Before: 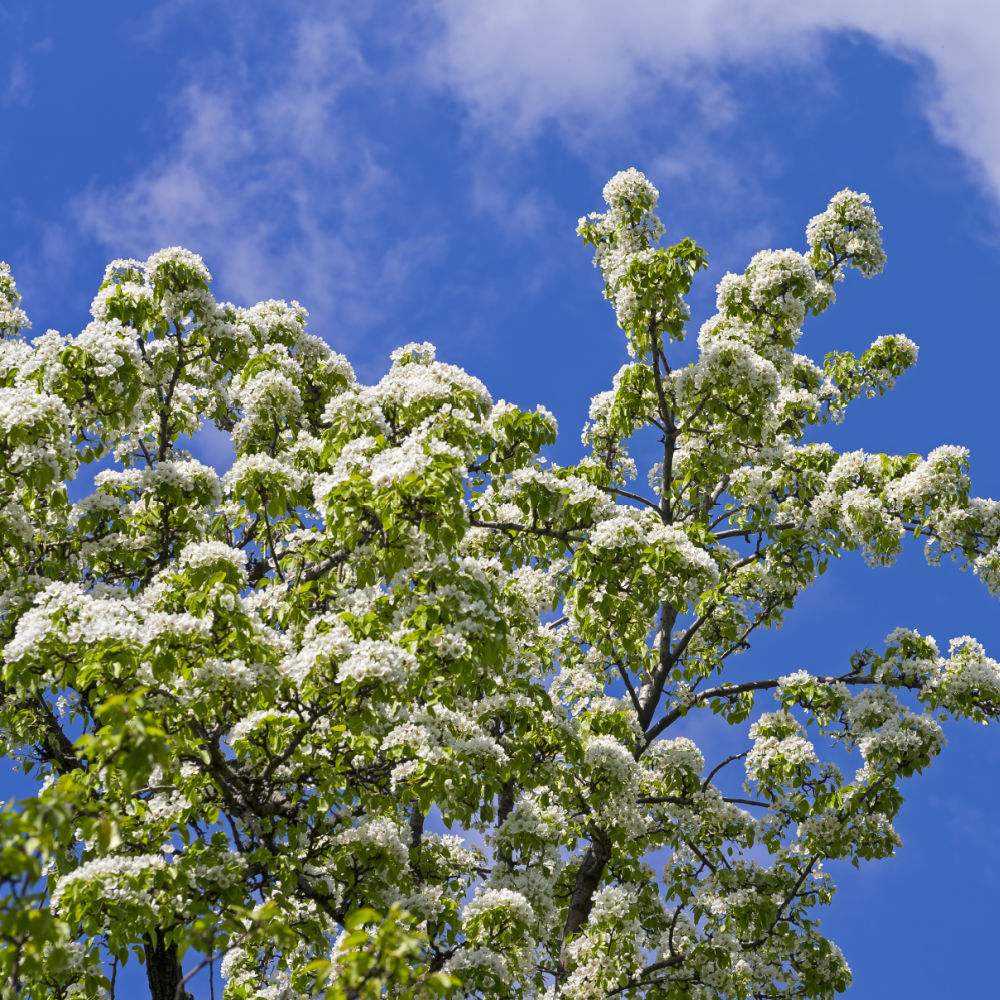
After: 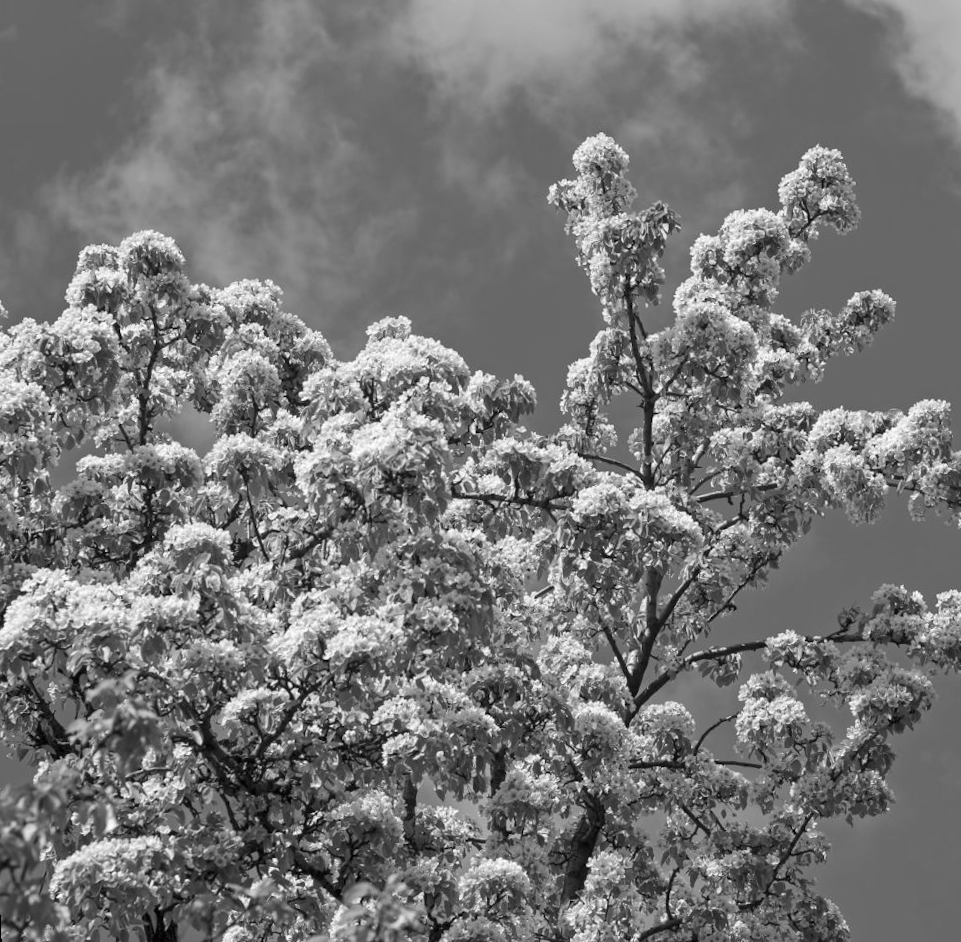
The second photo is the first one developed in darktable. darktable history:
rotate and perspective: rotation -2.12°, lens shift (vertical) 0.009, lens shift (horizontal) -0.008, automatic cropping original format, crop left 0.036, crop right 0.964, crop top 0.05, crop bottom 0.959
monochrome: on, module defaults
